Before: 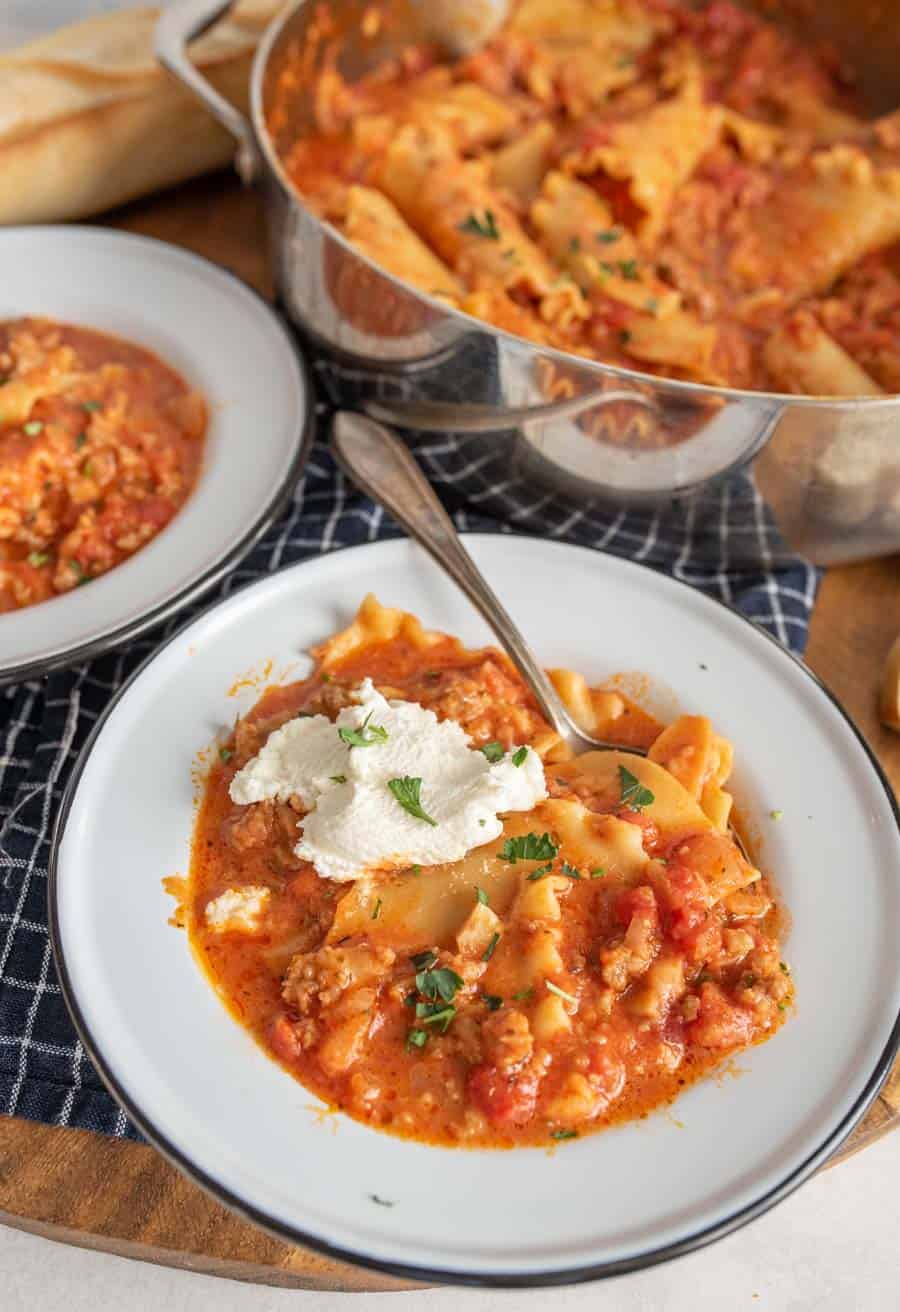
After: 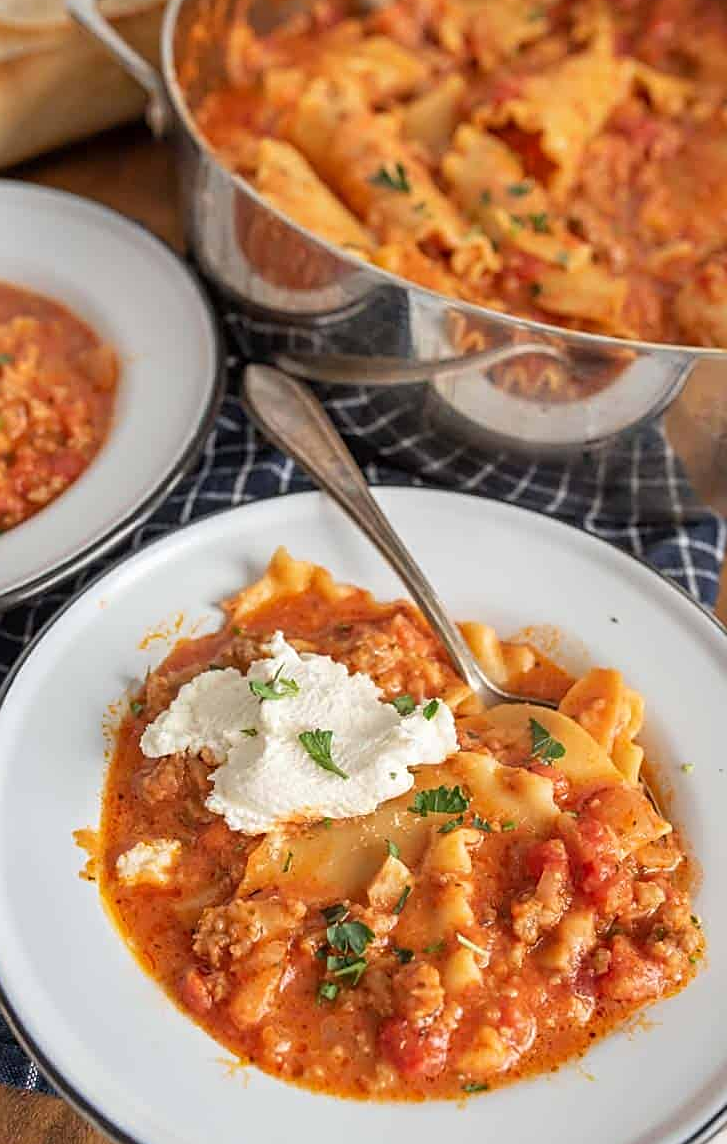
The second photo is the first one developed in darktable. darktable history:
sharpen: on, module defaults
crop: left 9.983%, top 3.641%, right 9.221%, bottom 9.105%
